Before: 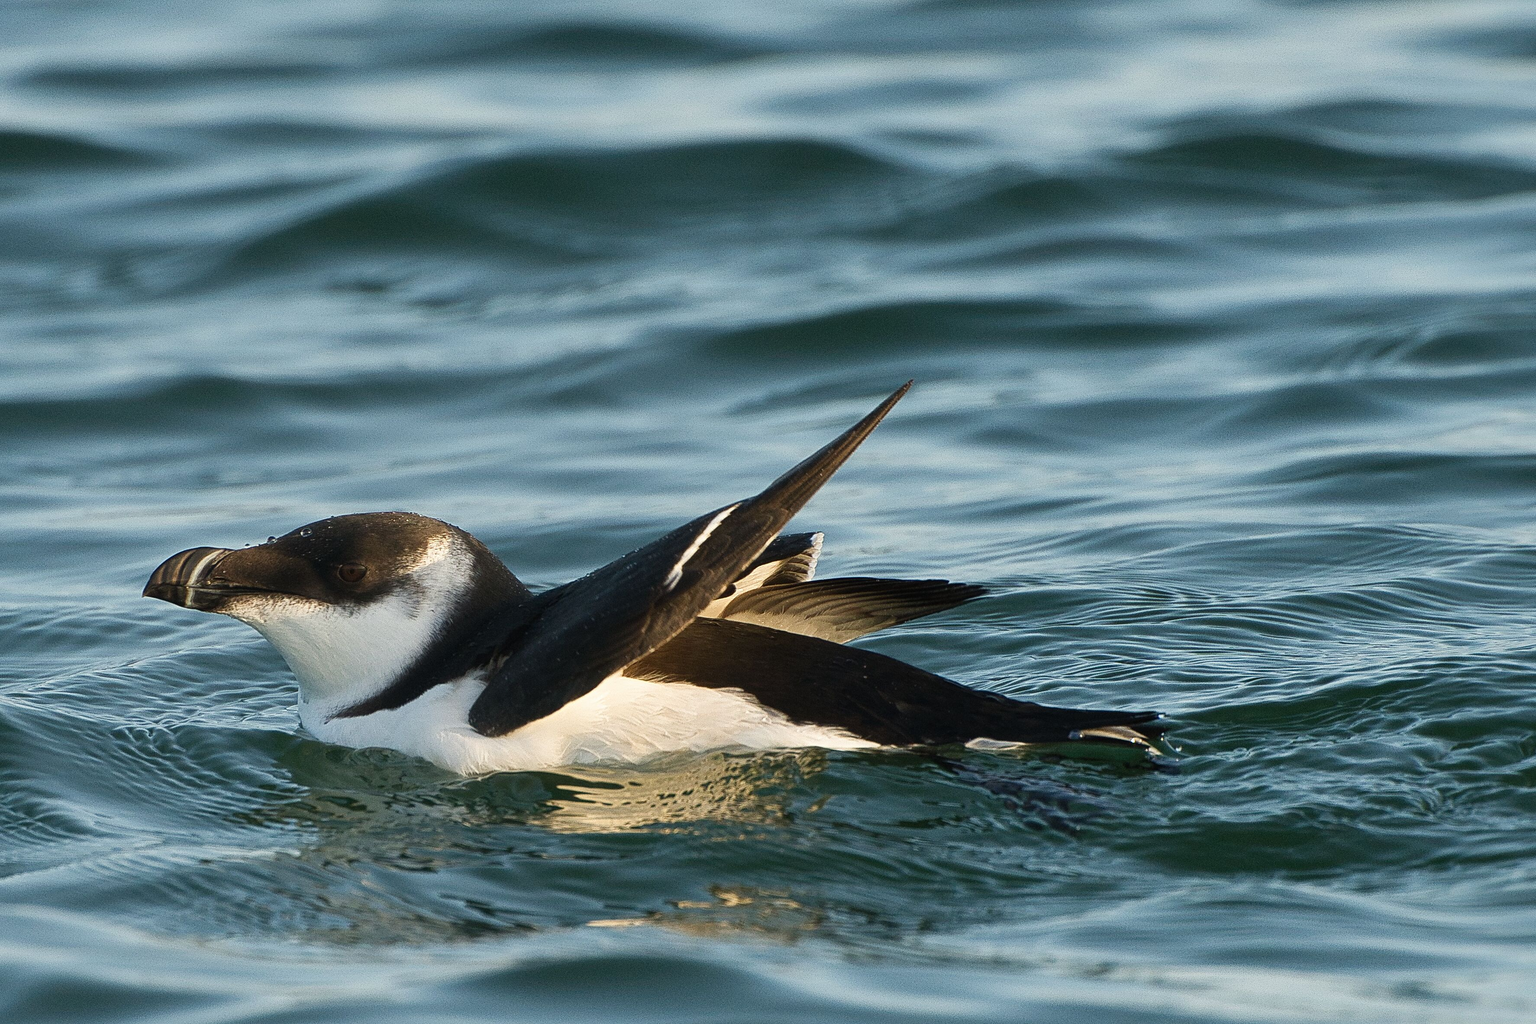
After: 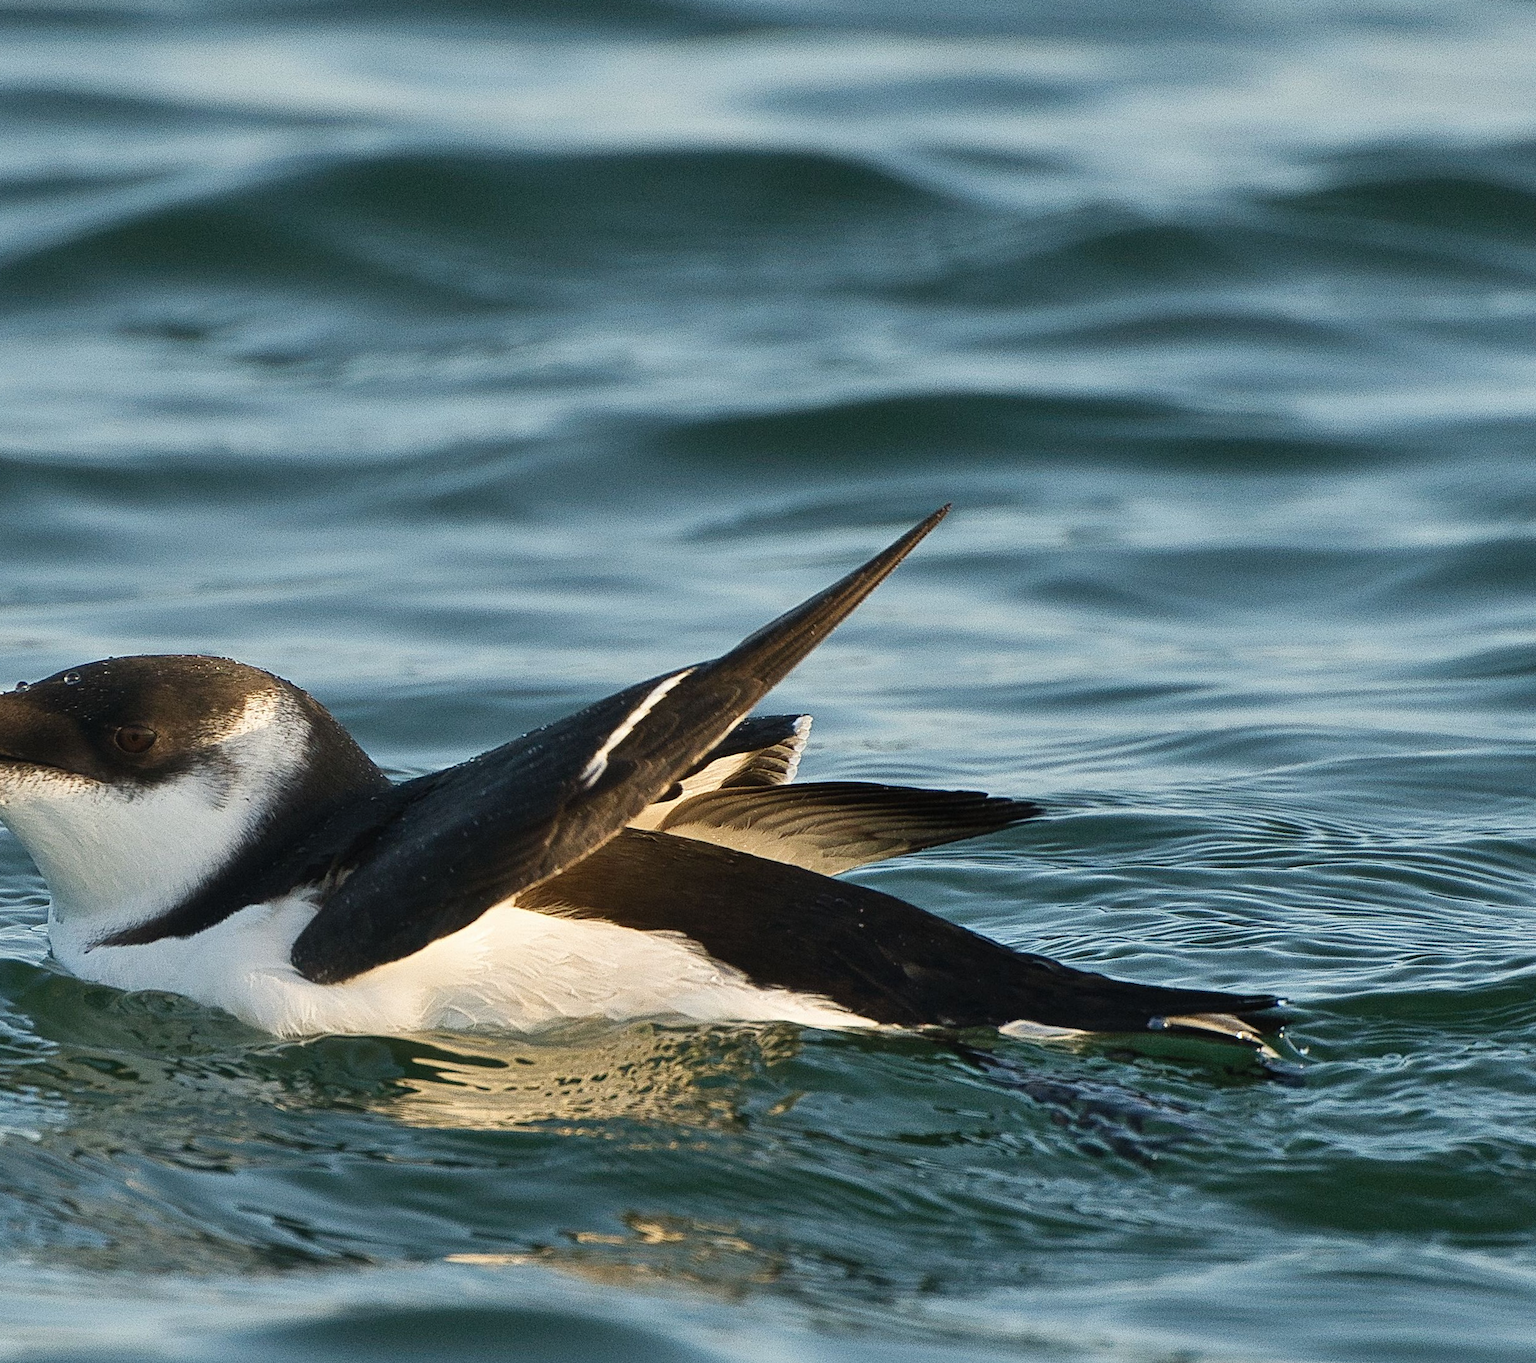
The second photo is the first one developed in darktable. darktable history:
shadows and highlights: soften with gaussian
crop and rotate: angle -2.89°, left 14.154%, top 0.023%, right 10.815%, bottom 0.04%
